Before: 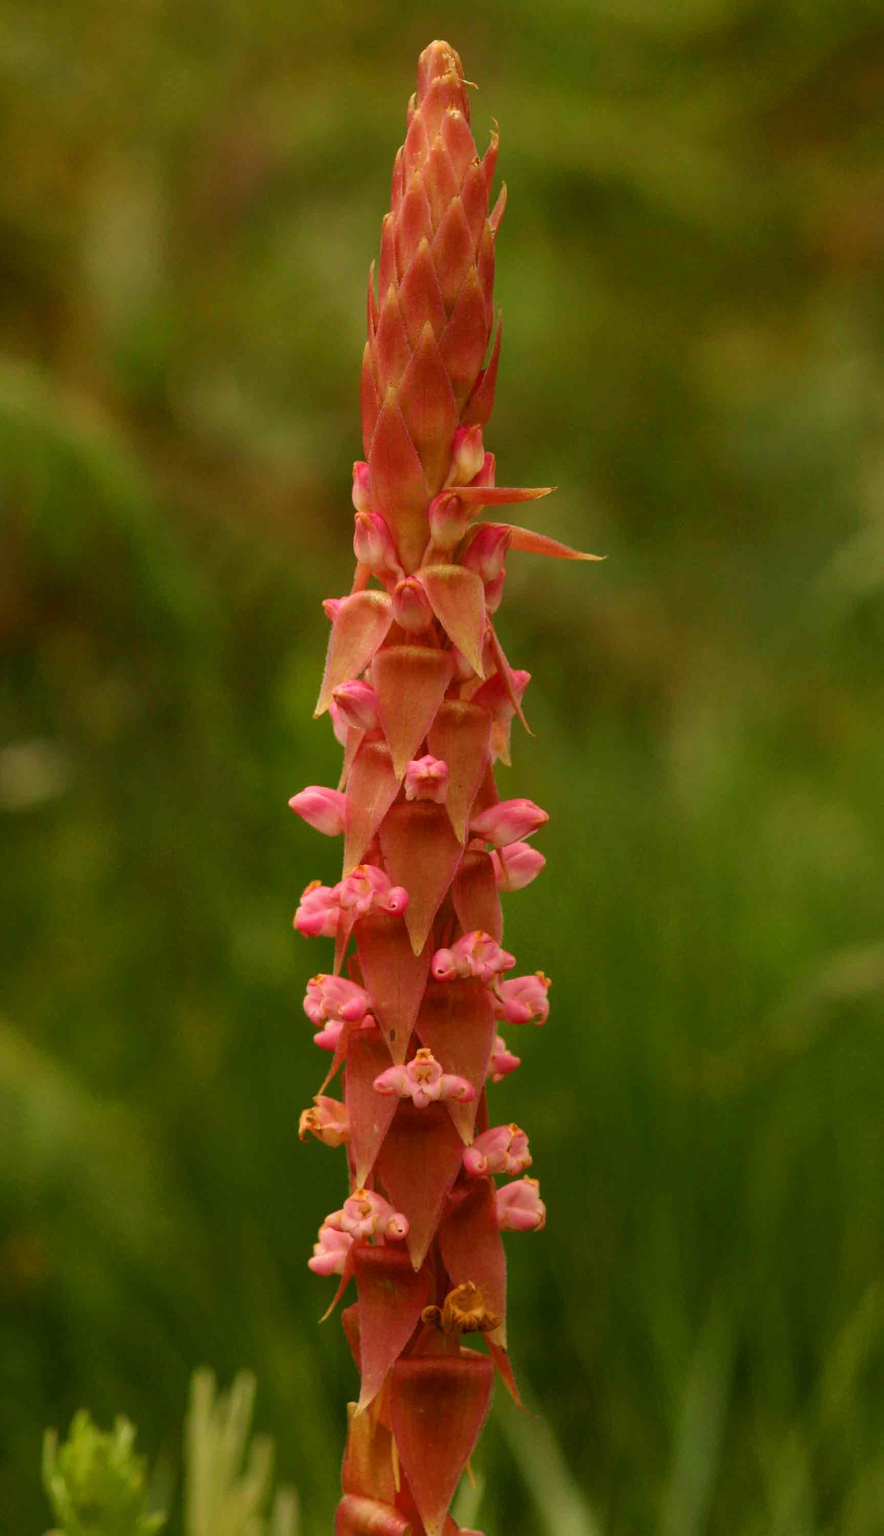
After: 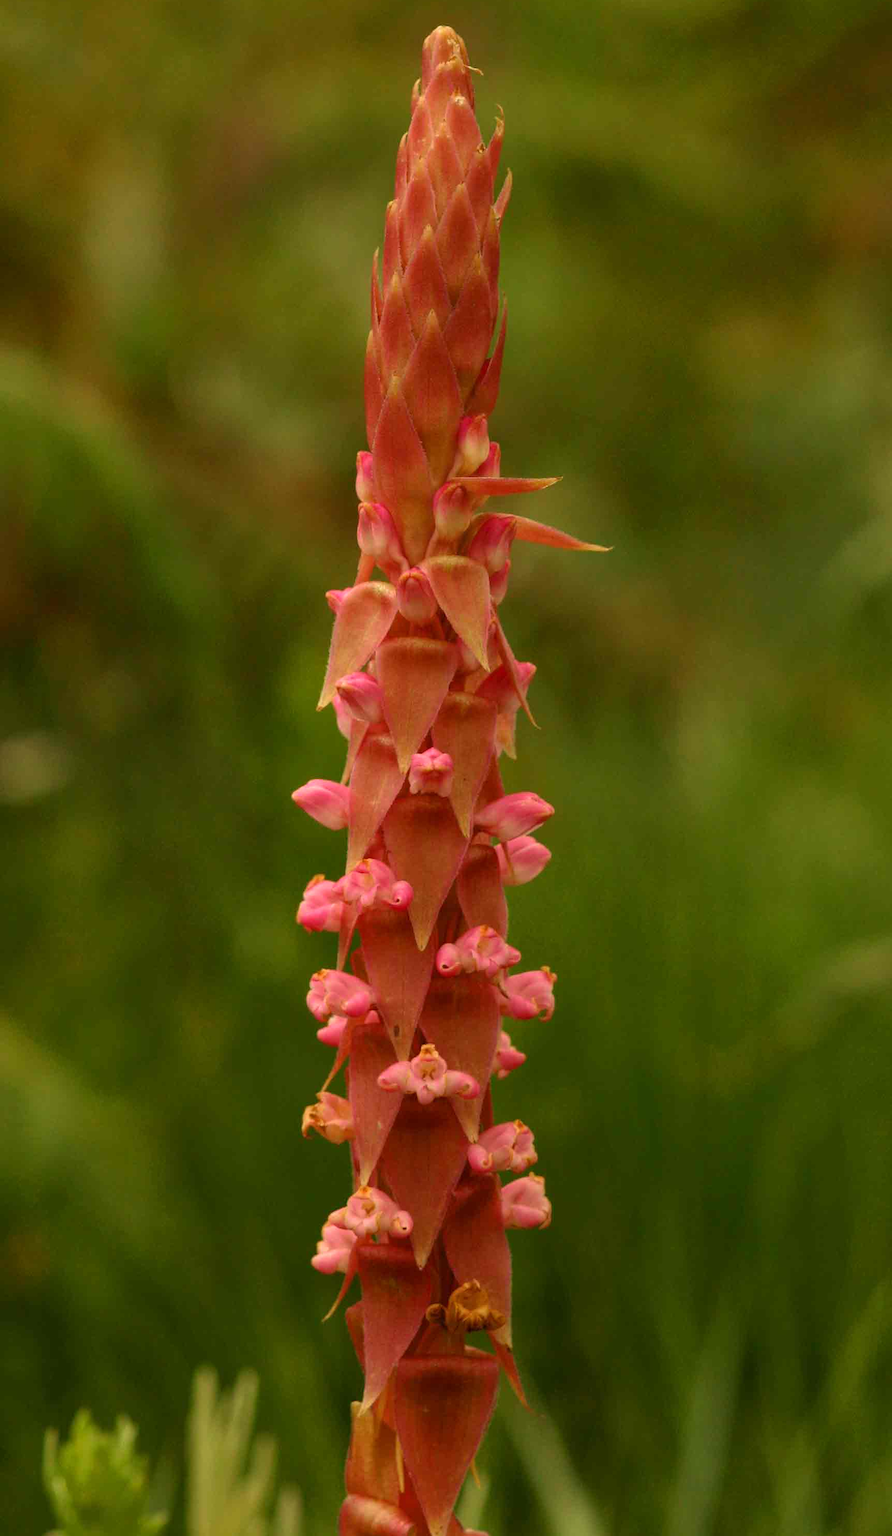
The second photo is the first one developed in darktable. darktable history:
crop: top 0.976%, right 0.03%
velvia: on, module defaults
